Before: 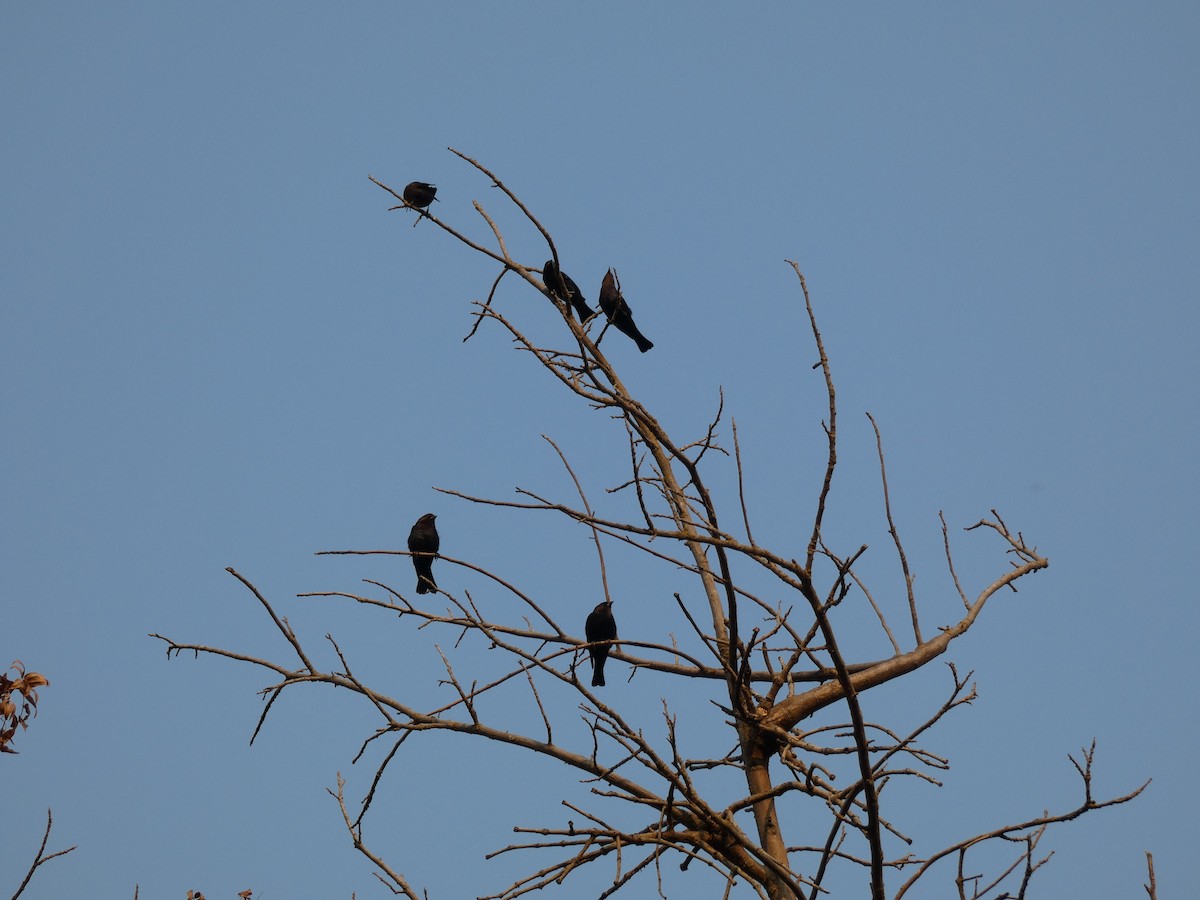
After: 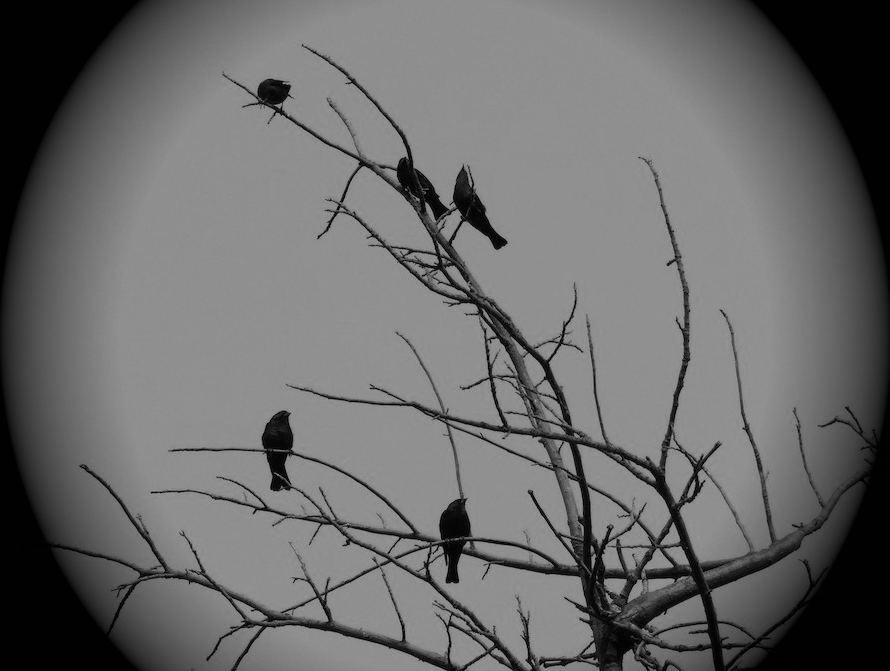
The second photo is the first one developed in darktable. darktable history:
vignetting: fall-off start 75.72%, fall-off radius 28.11%, brightness -0.998, saturation 0.488, width/height ratio 0.967
crop and rotate: left 12.213%, top 11.481%, right 13.56%, bottom 13.917%
contrast brightness saturation: saturation -0.982
color calibration: output gray [0.22, 0.42, 0.37, 0], illuminant same as pipeline (D50), adaptation XYZ, x 0.345, y 0.359, temperature 5018.06 K
